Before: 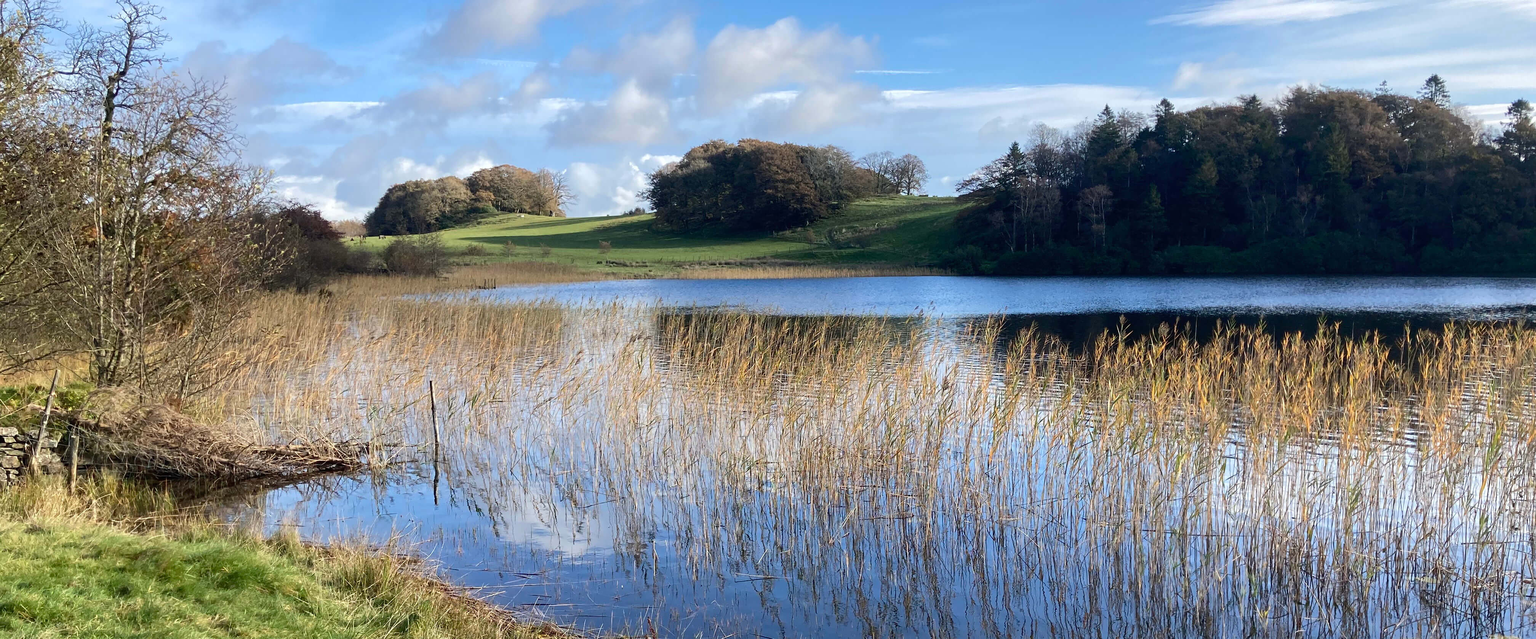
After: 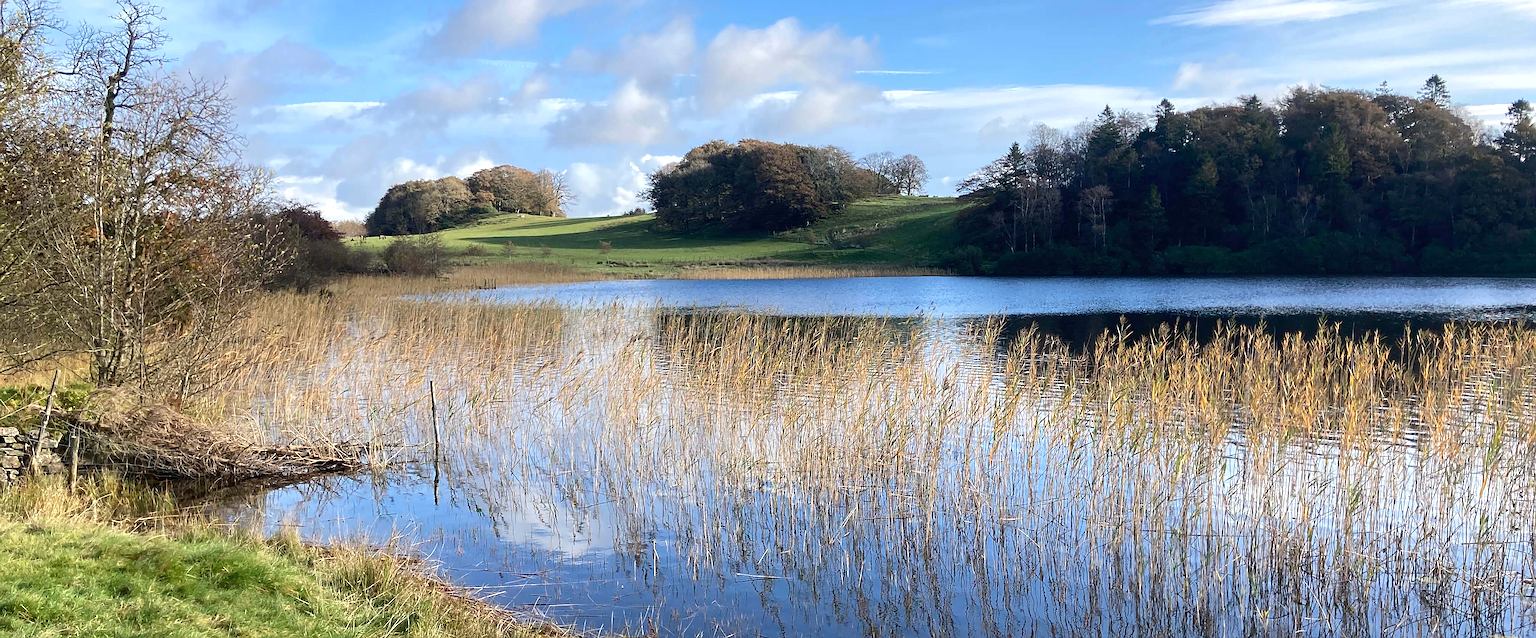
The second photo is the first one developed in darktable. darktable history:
exposure: exposure 0.201 EV, compensate highlight preservation false
sharpen: on, module defaults
